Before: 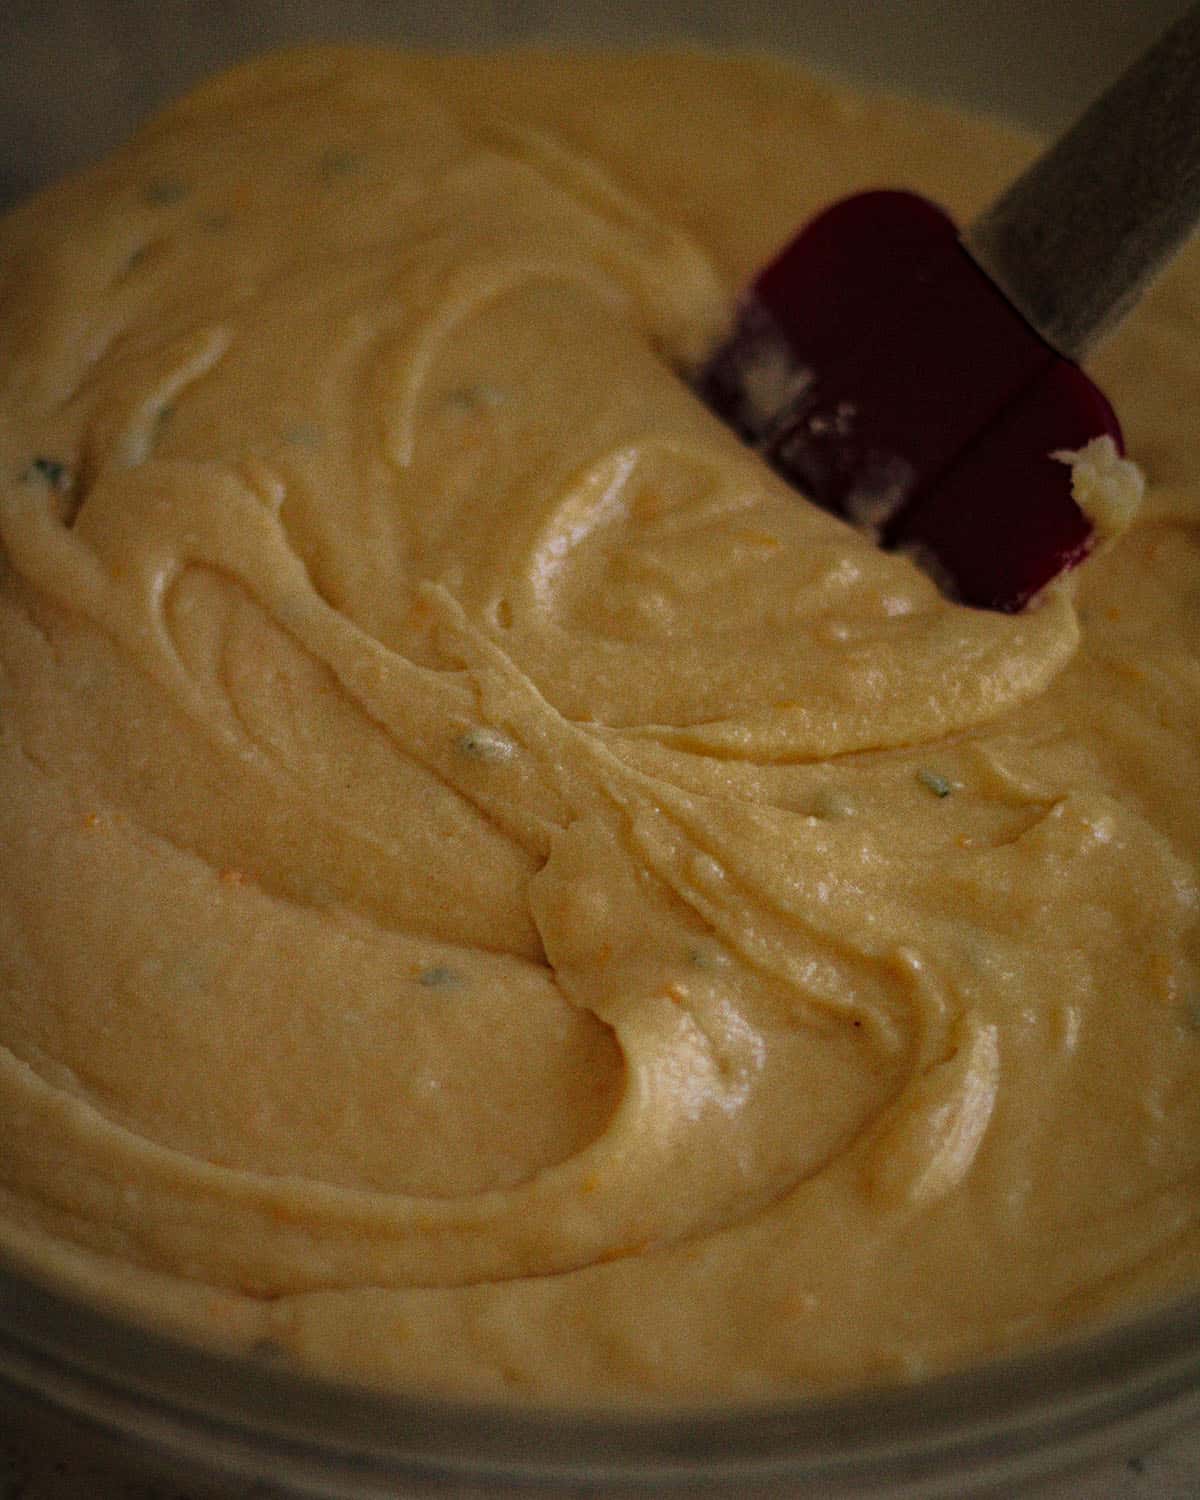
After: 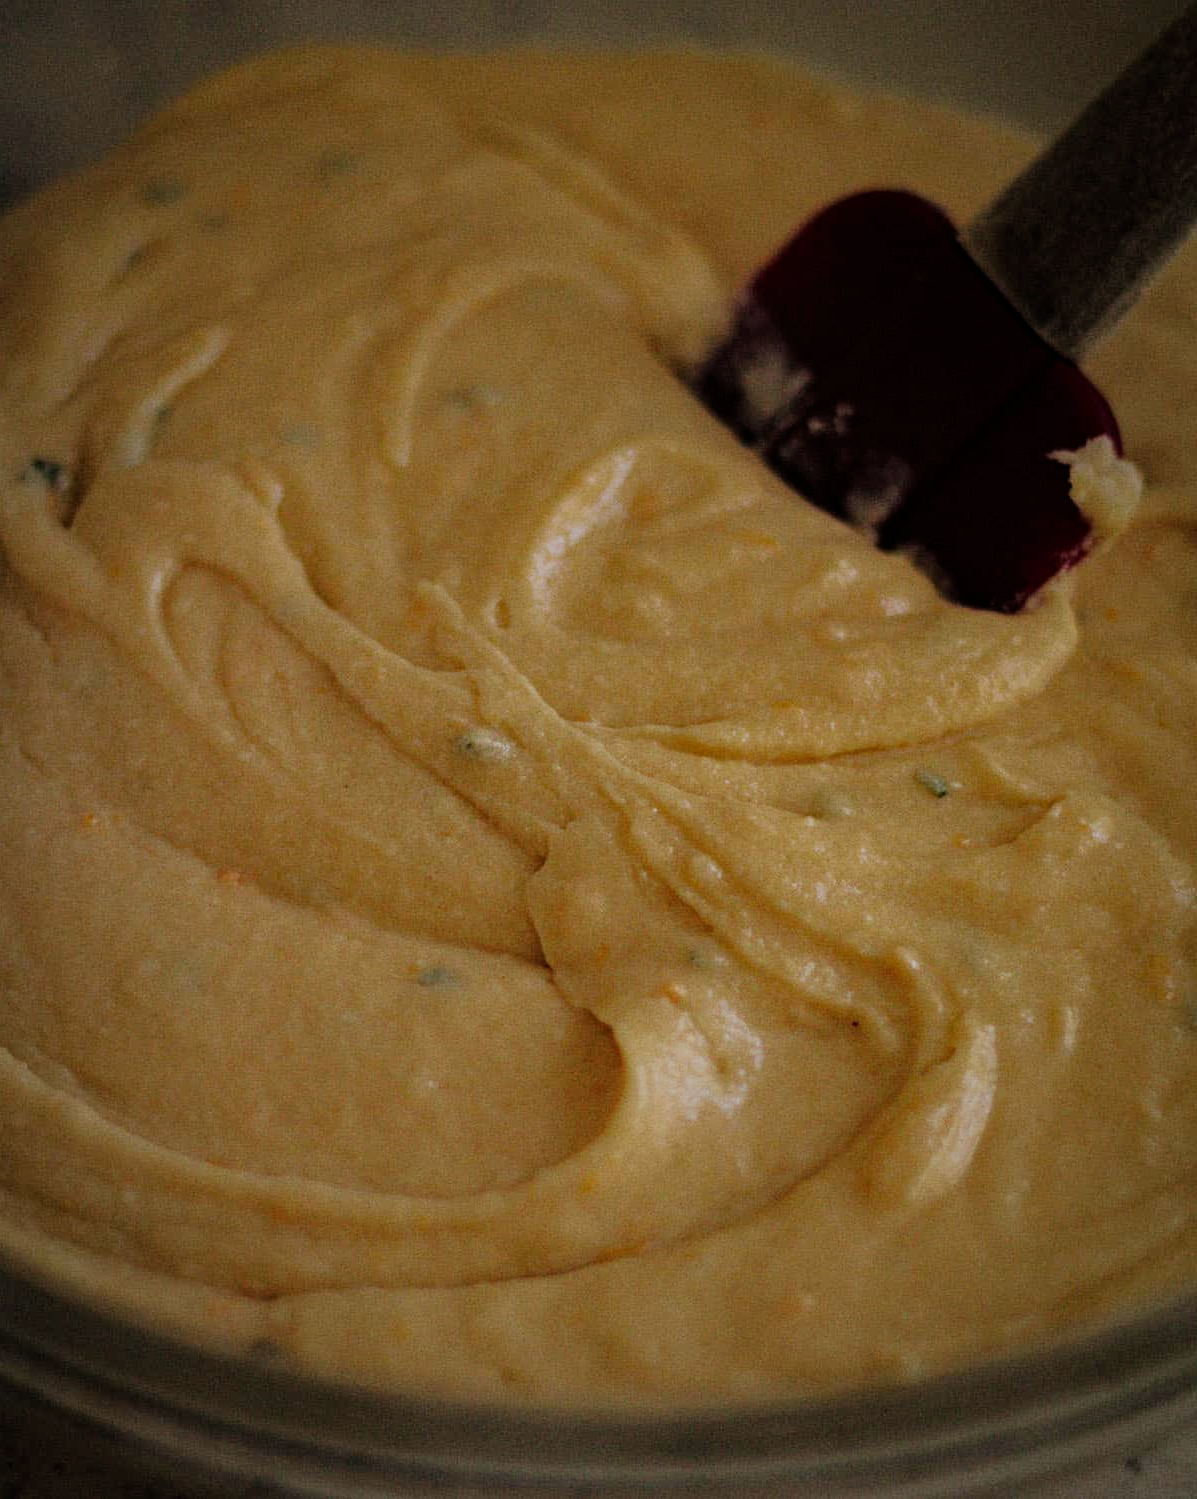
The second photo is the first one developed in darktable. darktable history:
exposure: exposure 0.152 EV, compensate highlight preservation false
filmic rgb: black relative exposure -7.65 EV, white relative exposure 4.56 EV, threshold 5.95 EV, hardness 3.61, enable highlight reconstruction true
crop and rotate: left 0.191%, bottom 0.006%
